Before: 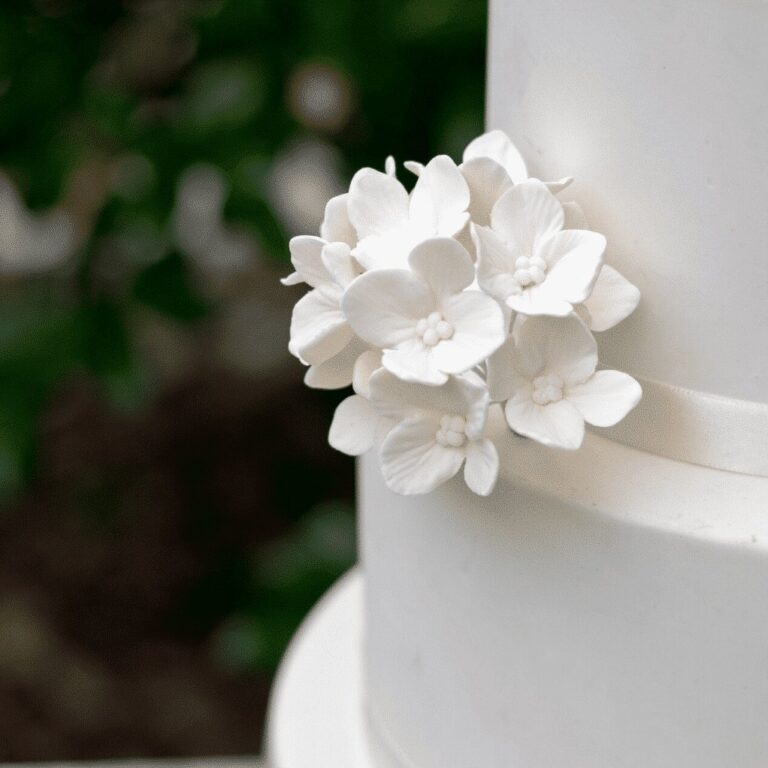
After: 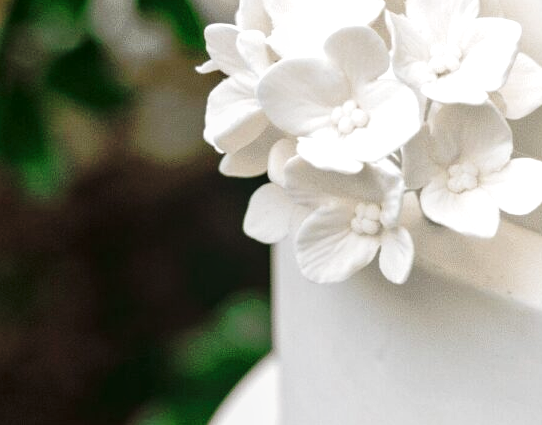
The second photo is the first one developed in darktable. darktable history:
crop: left 11.123%, top 27.61%, right 18.3%, bottom 17.034%
shadows and highlights: on, module defaults
white balance: emerald 1
local contrast: on, module defaults
tone equalizer: on, module defaults
exposure: exposure 0.367 EV, compensate highlight preservation false
base curve: curves: ch0 [(0, 0) (0.036, 0.025) (0.121, 0.166) (0.206, 0.329) (0.605, 0.79) (1, 1)], preserve colors none
